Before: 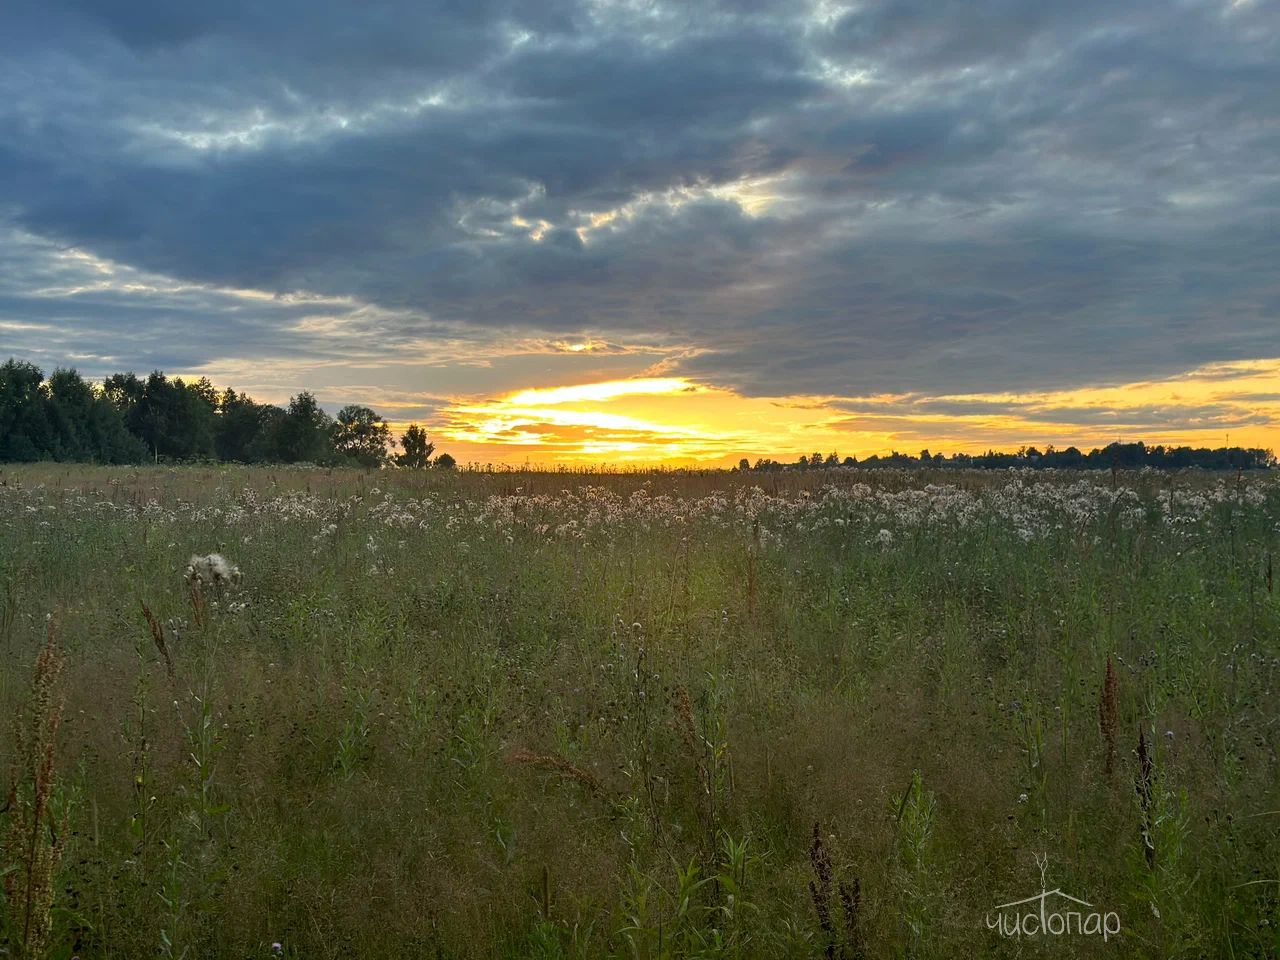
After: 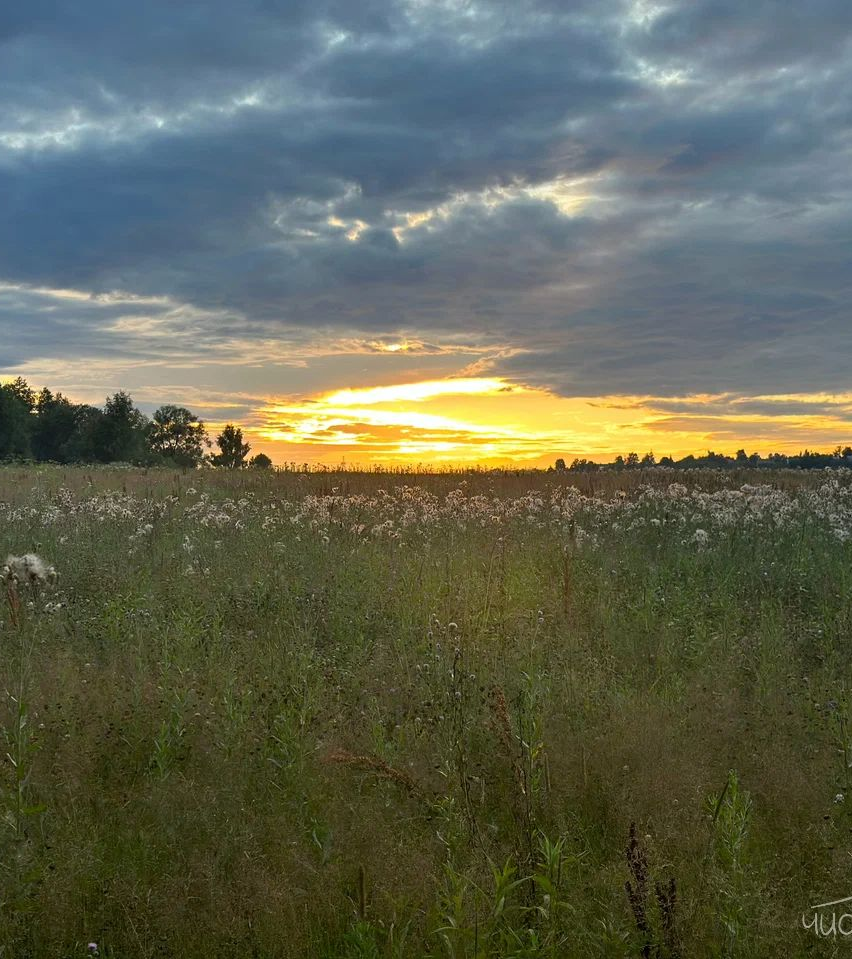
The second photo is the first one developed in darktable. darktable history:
crop and rotate: left 14.399%, right 18.961%
